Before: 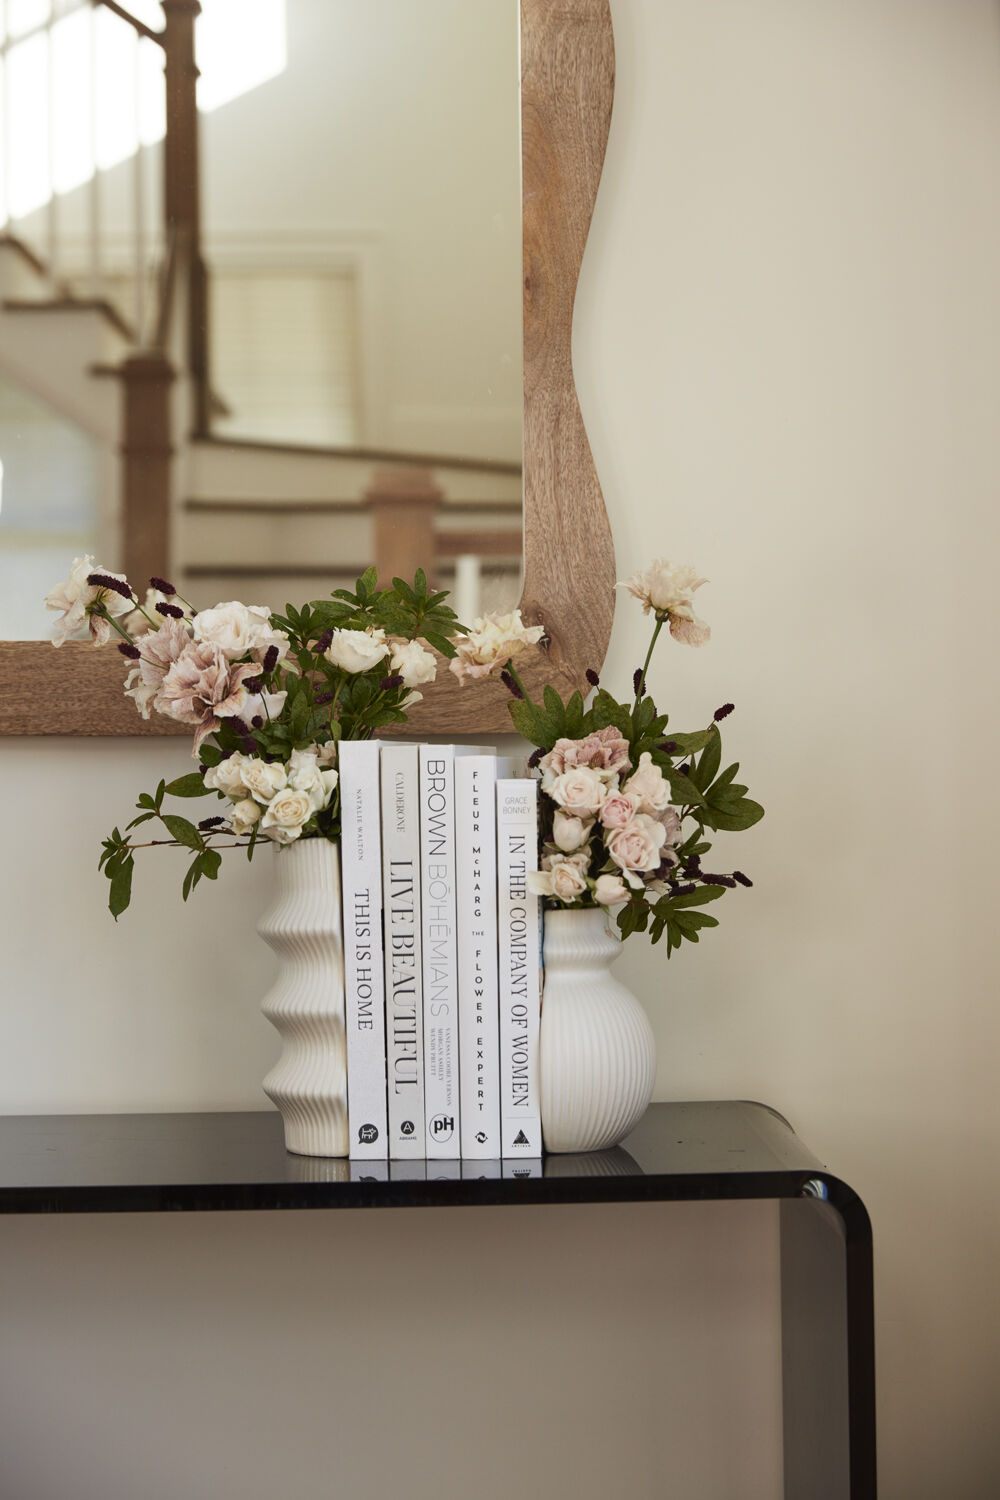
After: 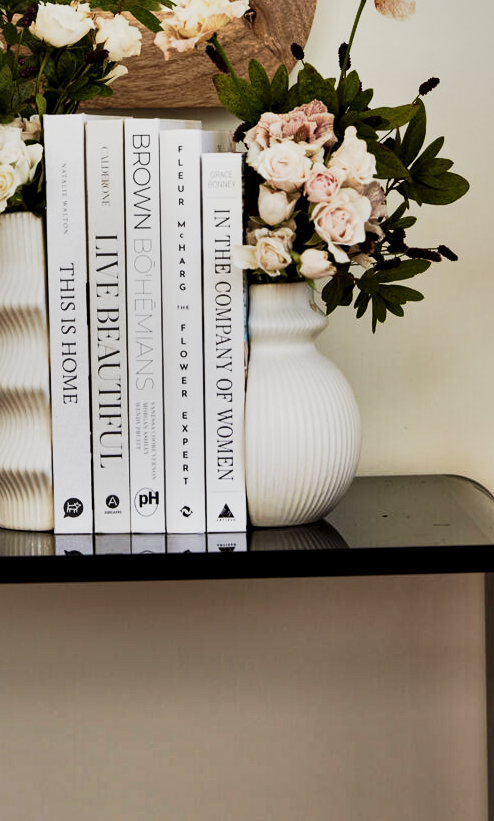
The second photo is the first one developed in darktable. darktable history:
crop: left 29.559%, top 41.767%, right 20.948%, bottom 3.491%
filmic rgb: middle gray luminance 9.08%, black relative exposure -10.59 EV, white relative exposure 3.44 EV, target black luminance 0%, hardness 5.95, latitude 59.66%, contrast 1.09, highlights saturation mix 4.8%, shadows ↔ highlights balance 29.25%
tone curve: curves: ch0 [(0, 0.008) (0.081, 0.044) (0.177, 0.123) (0.283, 0.253) (0.427, 0.441) (0.495, 0.524) (0.661, 0.756) (0.796, 0.859) (1, 0.951)]; ch1 [(0, 0) (0.161, 0.092) (0.35, 0.33) (0.392, 0.392) (0.427, 0.426) (0.479, 0.472) (0.505, 0.5) (0.521, 0.519) (0.567, 0.556) (0.583, 0.588) (0.625, 0.627) (0.678, 0.733) (1, 1)]; ch2 [(0, 0) (0.346, 0.362) (0.404, 0.427) (0.502, 0.499) (0.523, 0.522) (0.544, 0.561) (0.58, 0.59) (0.629, 0.642) (0.717, 0.678) (1, 1)], preserve colors none
shadows and highlights: shadows 43.79, white point adjustment -1.43, soften with gaussian
local contrast: mode bilateral grid, contrast 26, coarseness 60, detail 152%, midtone range 0.2
